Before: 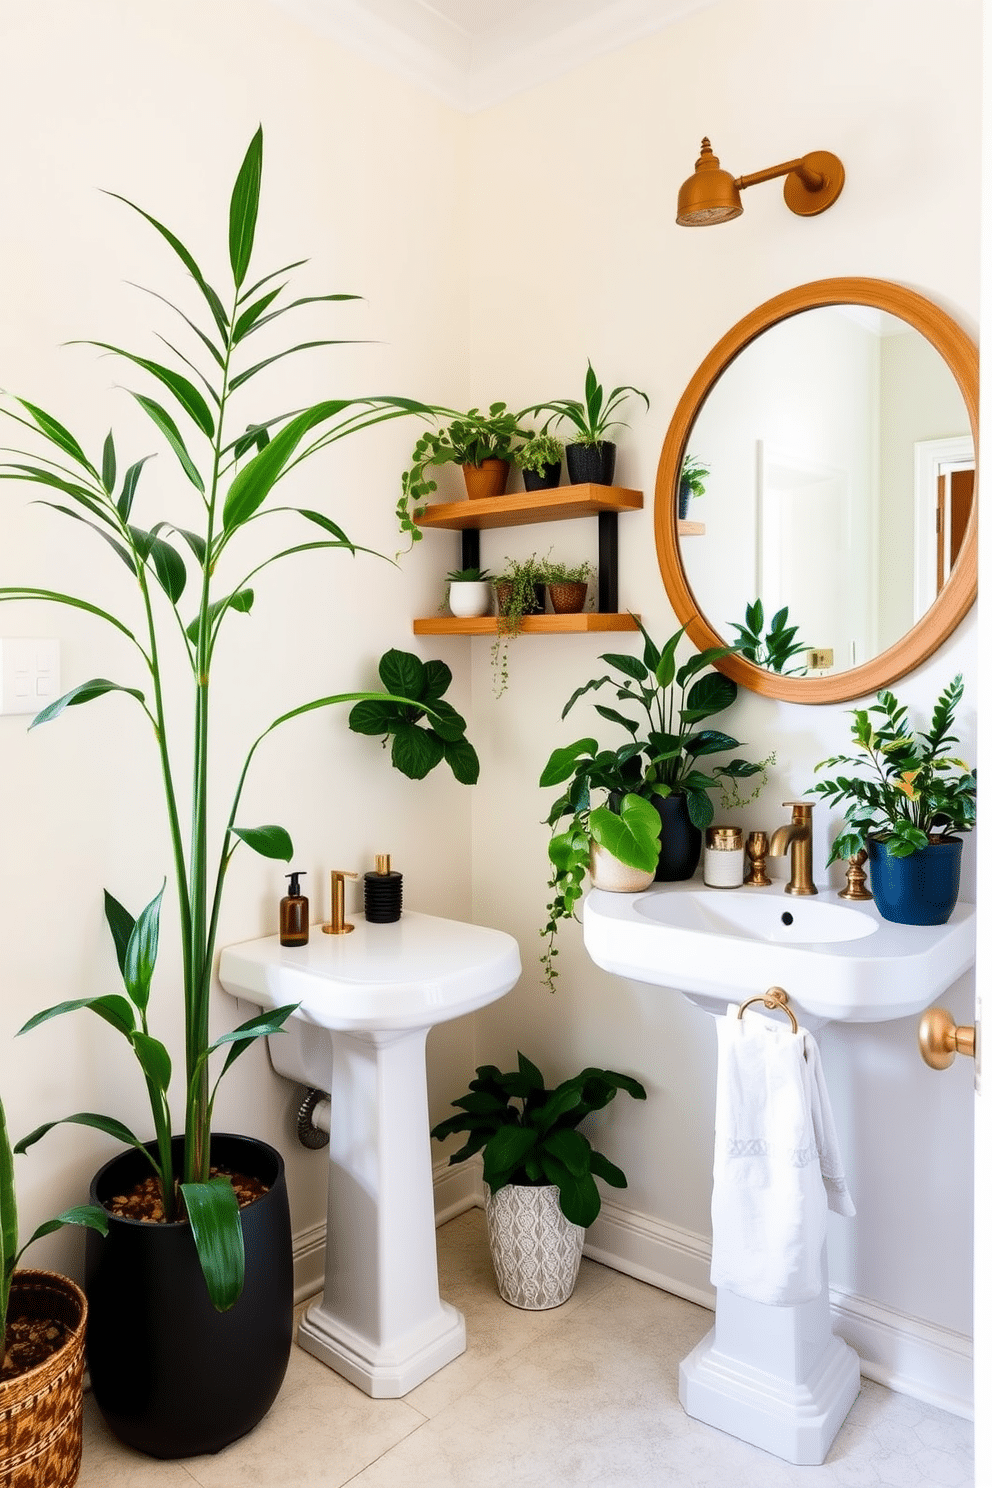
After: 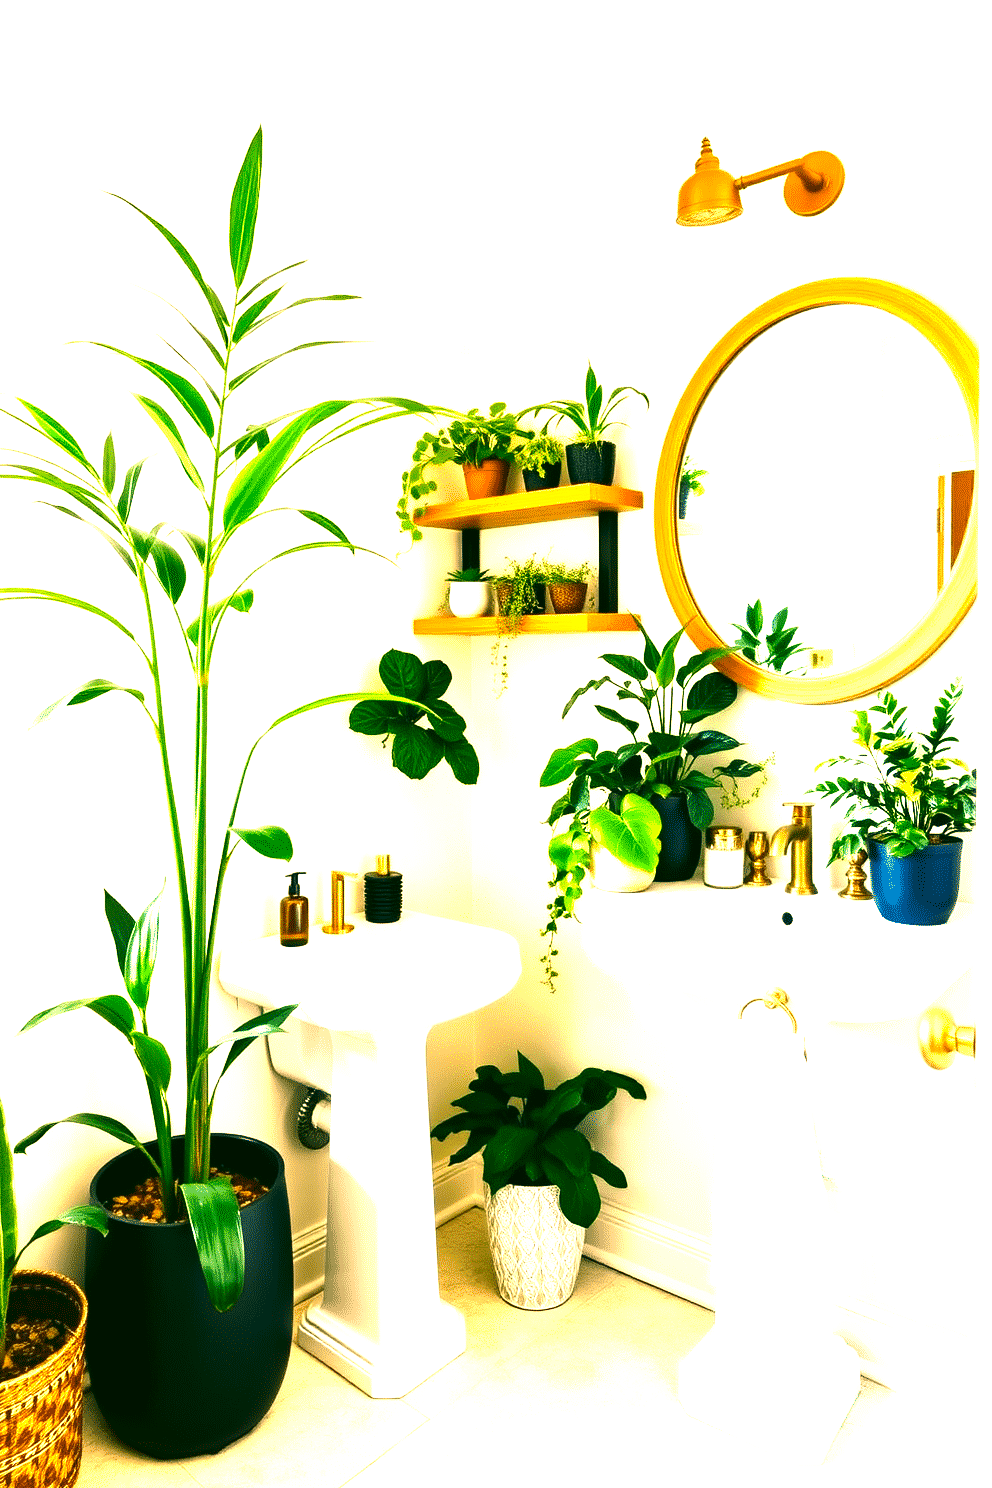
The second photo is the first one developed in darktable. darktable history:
exposure: exposure 1.989 EV, compensate exposure bias true, compensate highlight preservation false
color correction: highlights a* 5.62, highlights b* 33.3, shadows a* -26.48, shadows b* 3.77
contrast brightness saturation: contrast 0.066, brightness -0.142, saturation 0.112
